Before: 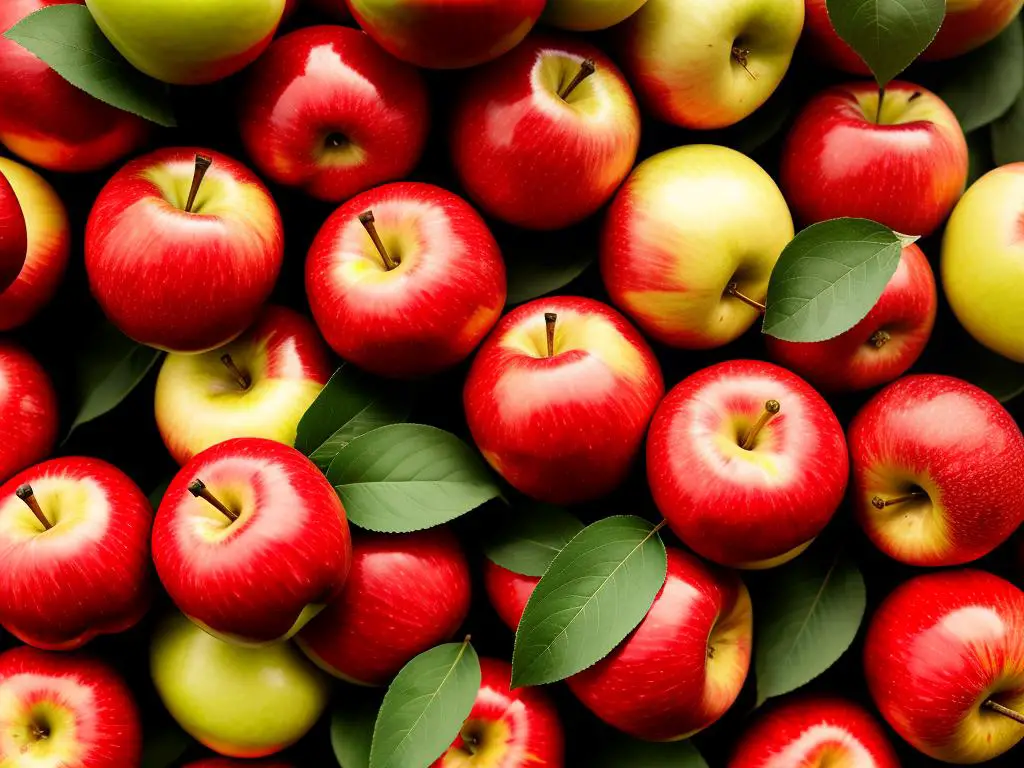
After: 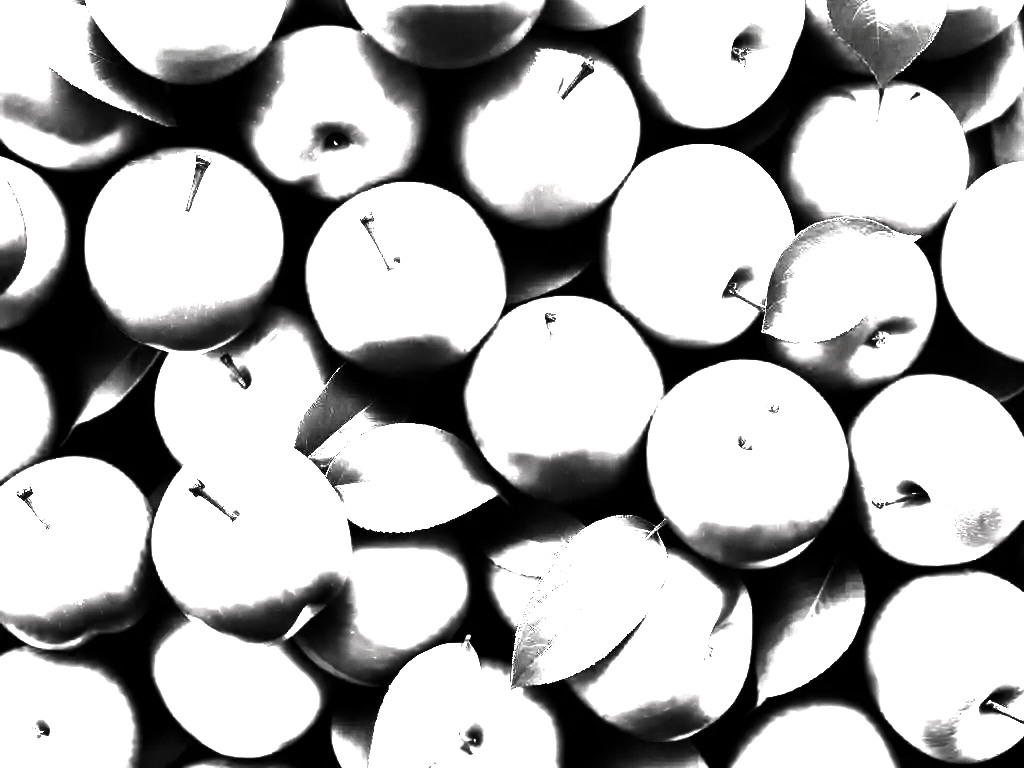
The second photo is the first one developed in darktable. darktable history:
exposure: black level correction 0, exposure 4.079 EV, compensate exposure bias true, compensate highlight preservation false
contrast brightness saturation: contrast 0.016, brightness -0.991, saturation -0.996
